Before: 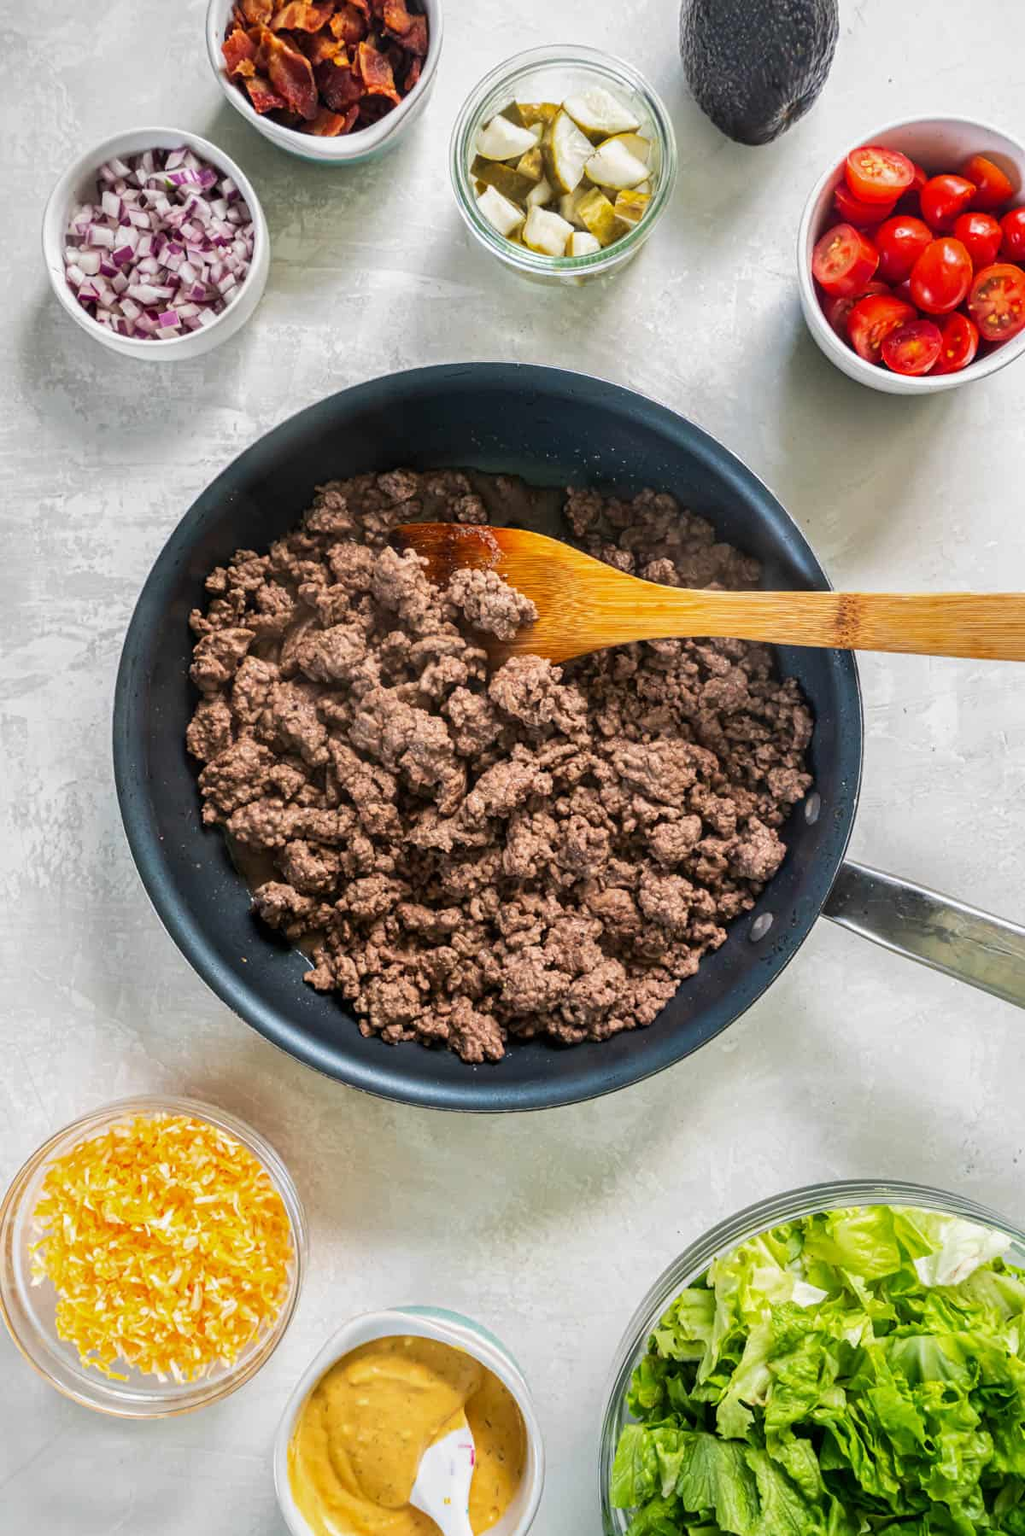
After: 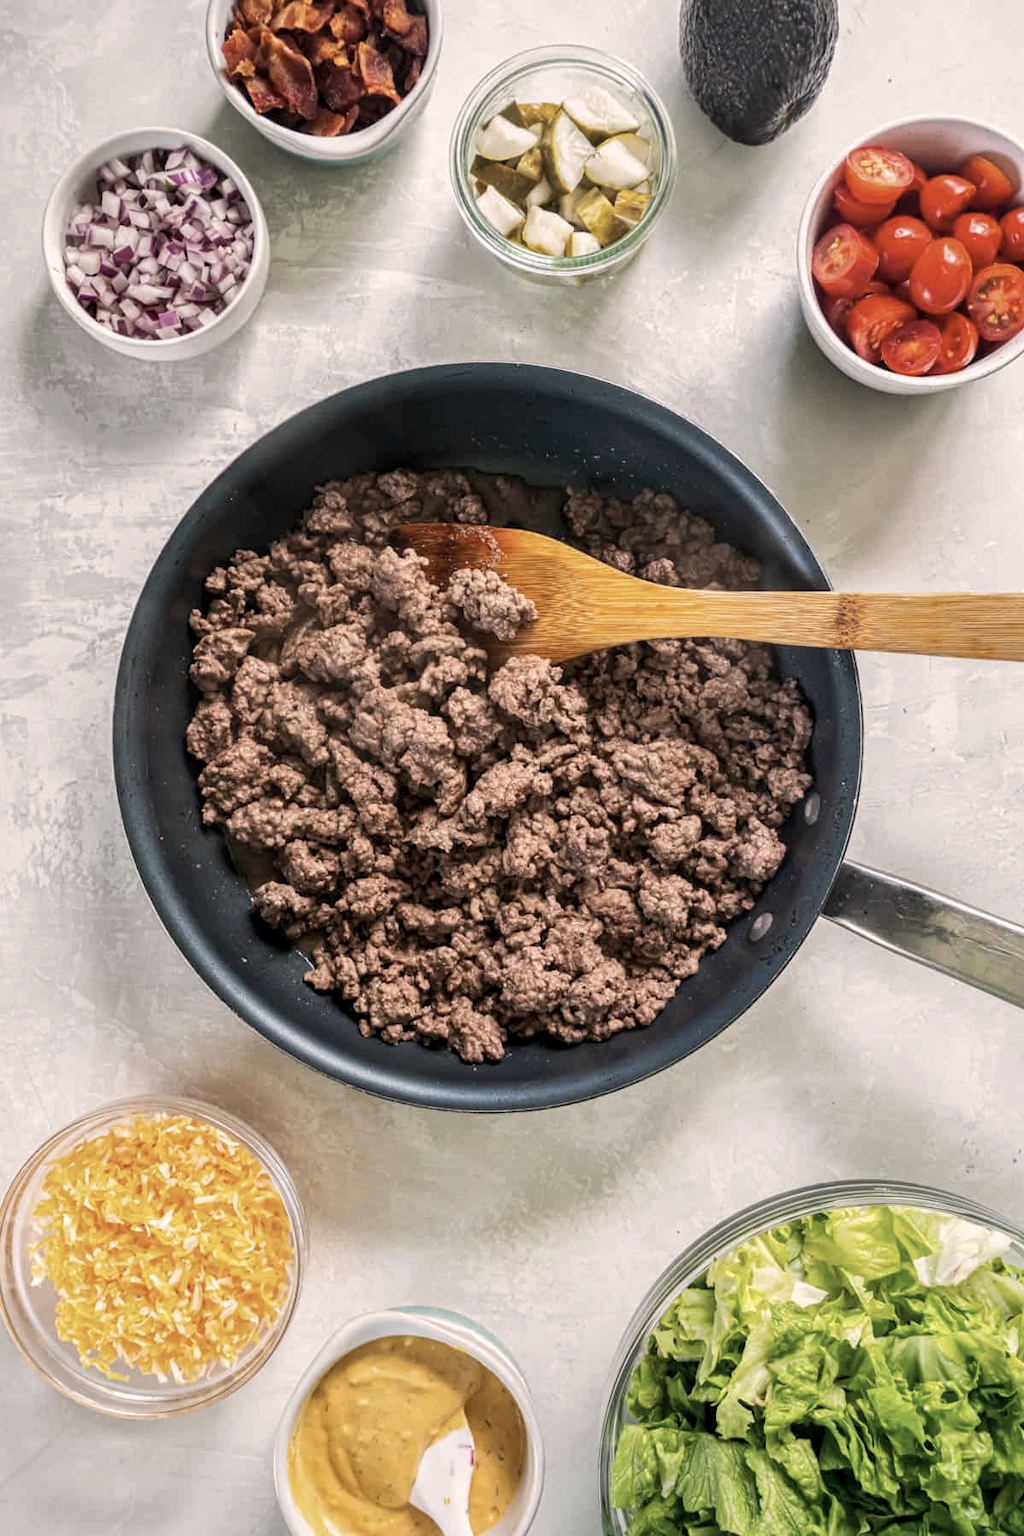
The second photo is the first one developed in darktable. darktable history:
color correction: highlights a* 5.59, highlights b* 5.24, saturation 0.68
local contrast: highlights 100%, shadows 100%, detail 120%, midtone range 0.2
